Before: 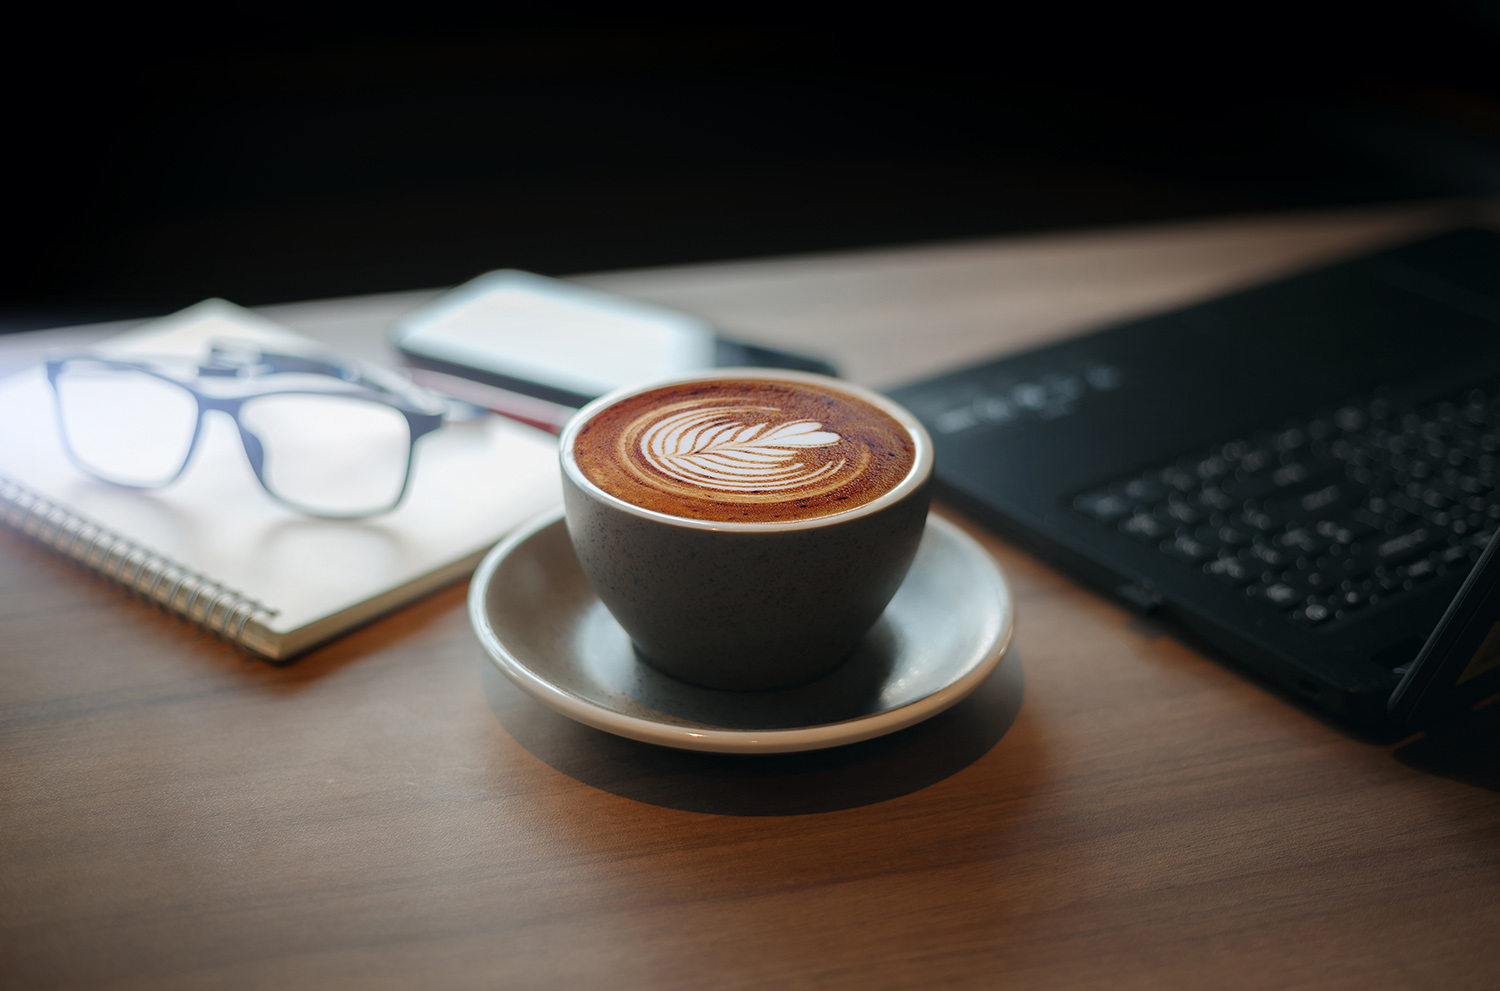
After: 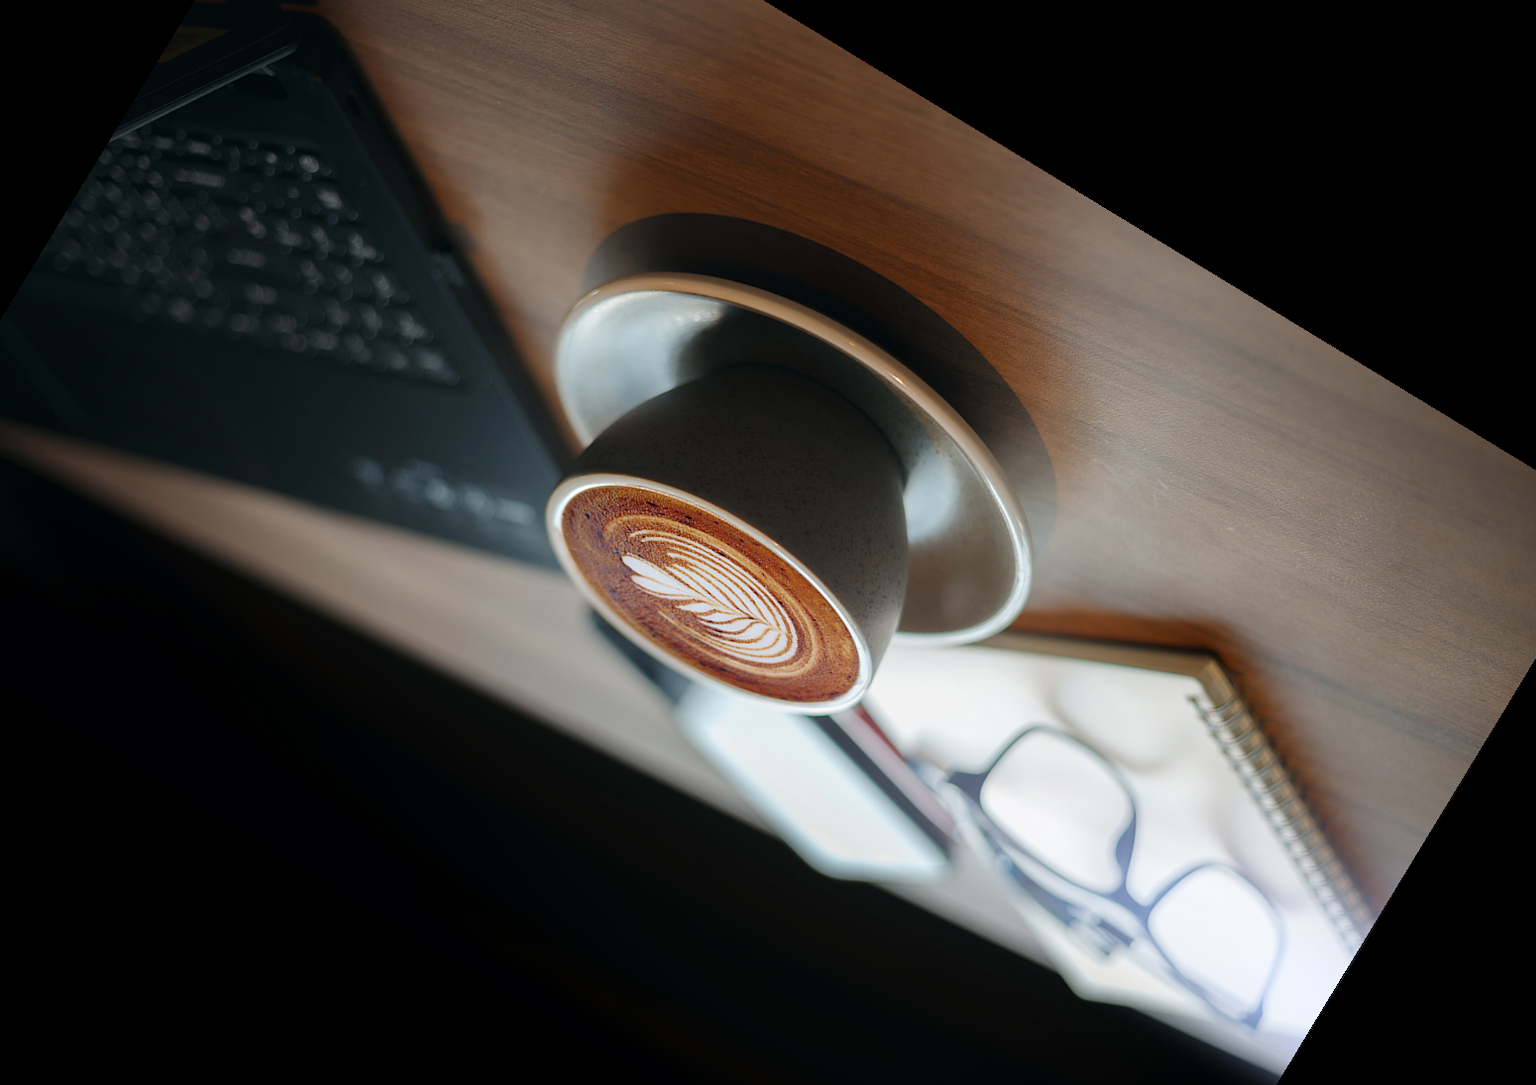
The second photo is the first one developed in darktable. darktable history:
white balance: emerald 1
crop and rotate: angle 148.68°, left 9.111%, top 15.603%, right 4.588%, bottom 17.041%
